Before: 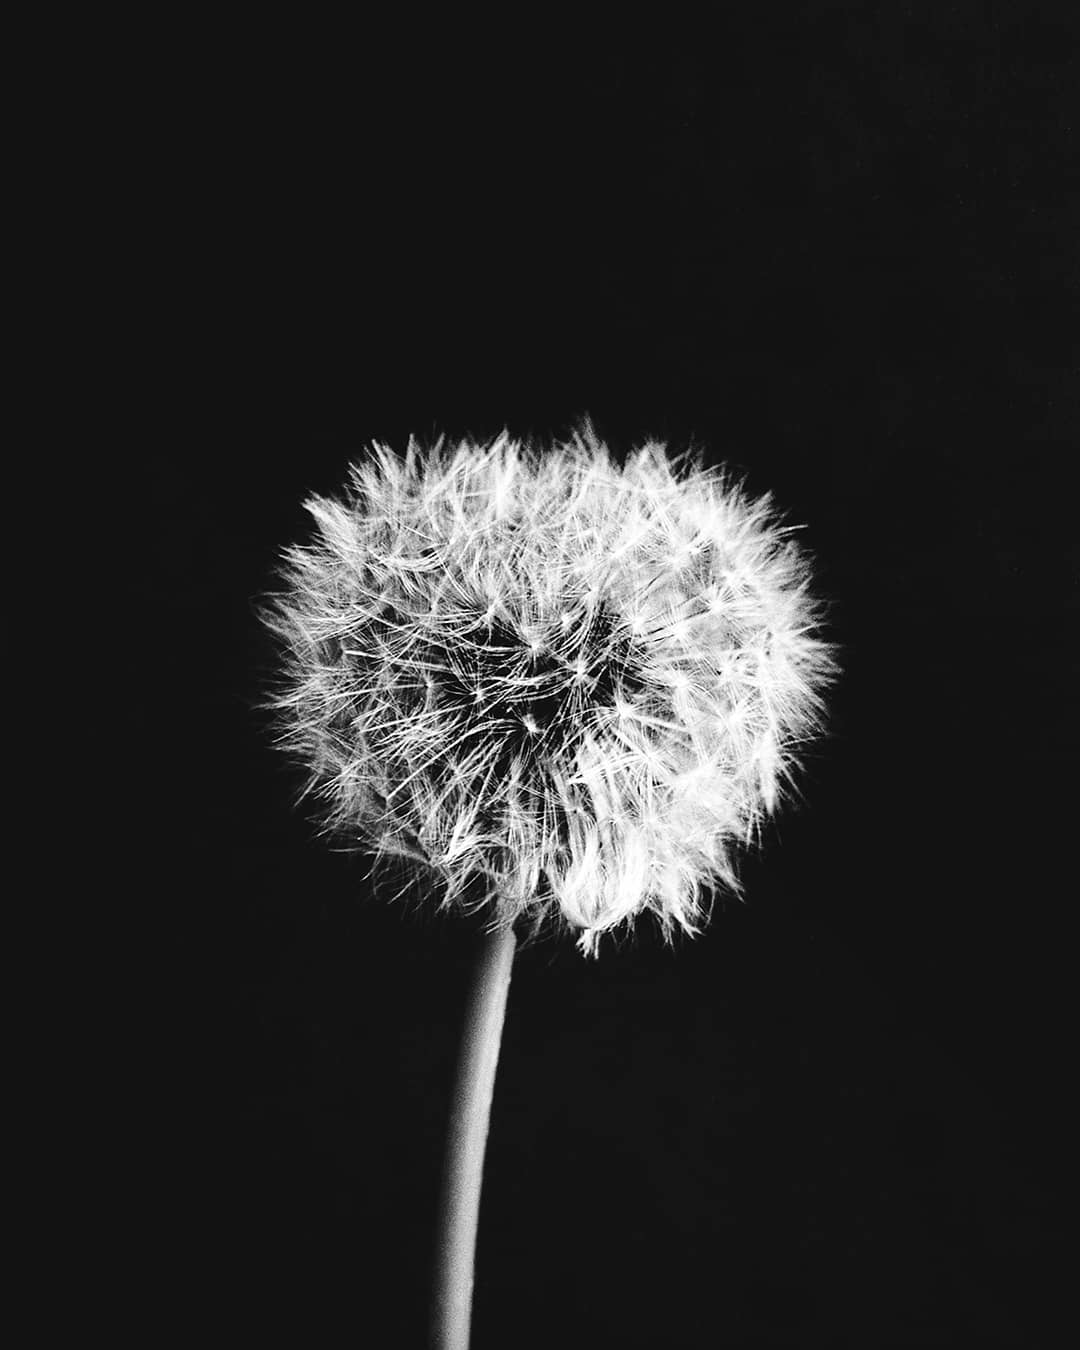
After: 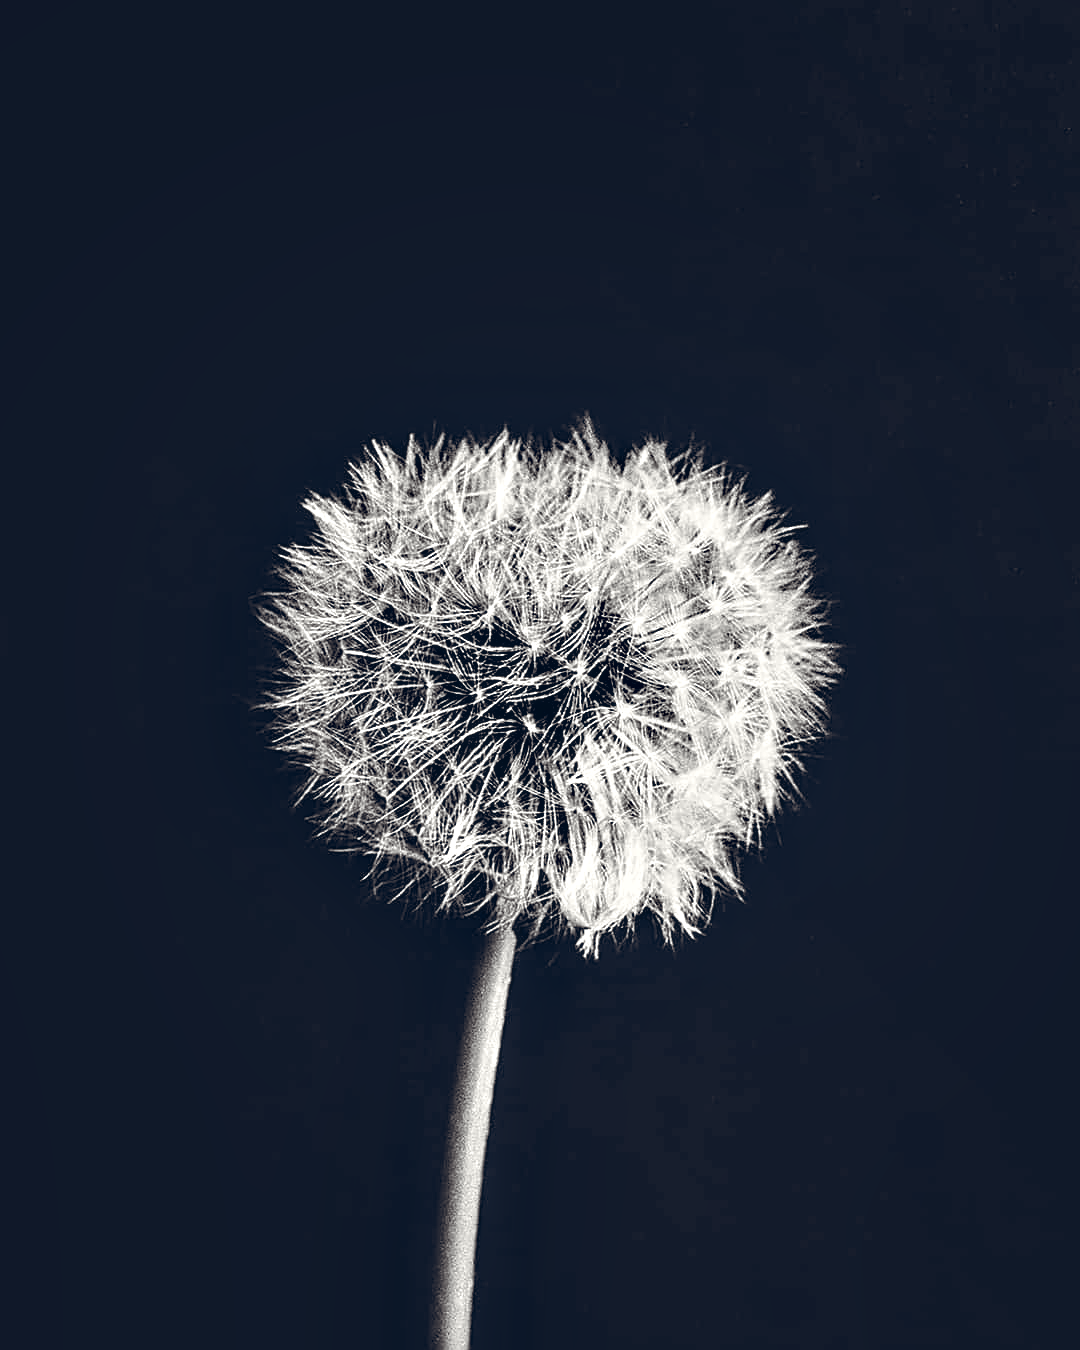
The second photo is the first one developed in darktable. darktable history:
color calibration: output colorfulness [0, 0.315, 0, 0], x 0.341, y 0.355, temperature 5166 K
local contrast: on, module defaults
sharpen: on, module defaults
contrast equalizer: octaves 7, y [[0.6 ×6], [0.55 ×6], [0 ×6], [0 ×6], [0 ×6]], mix 0.53
color zones: curves: ch0 [(0, 0.613) (0.01, 0.613) (0.245, 0.448) (0.498, 0.529) (0.642, 0.665) (0.879, 0.777) (0.99, 0.613)]; ch1 [(0, 0) (0.143, 0) (0.286, 0) (0.429, 0) (0.571, 0) (0.714, 0) (0.857, 0)], mix -93.41%
color balance rgb: shadows lift › luminance 6.56%, shadows lift › chroma 4.05%, shadows lift › hue 45.5°, power › hue 231.93°, global offset › luminance 0.22%, global offset › chroma 0.18%, global offset › hue 255.02°
